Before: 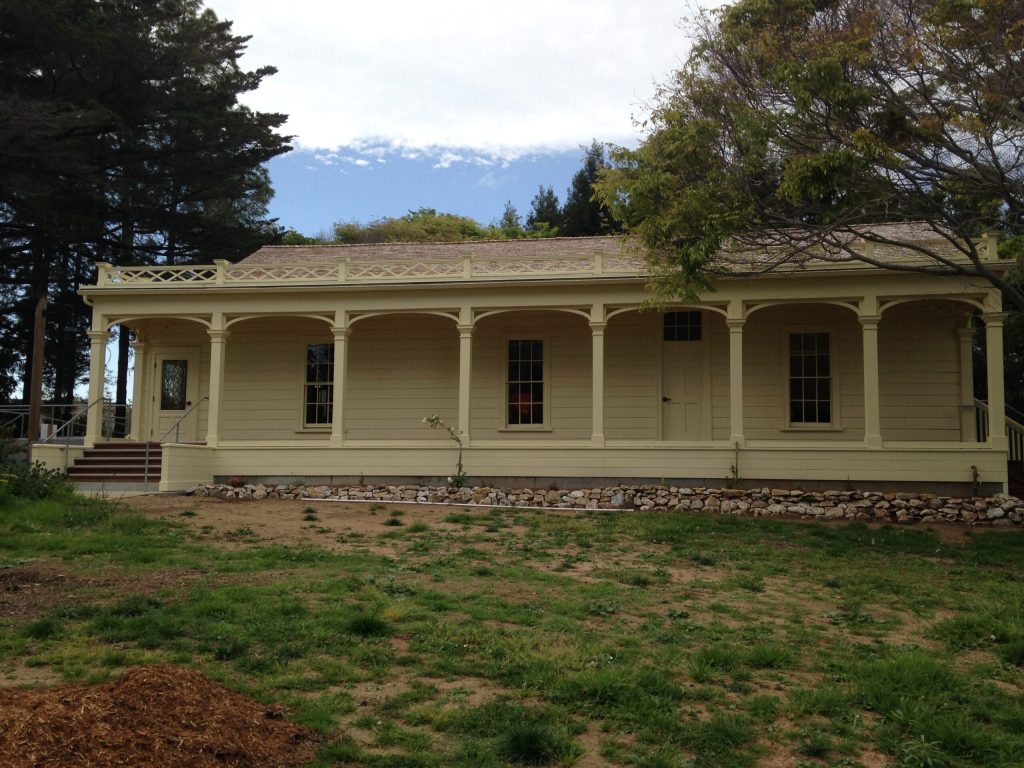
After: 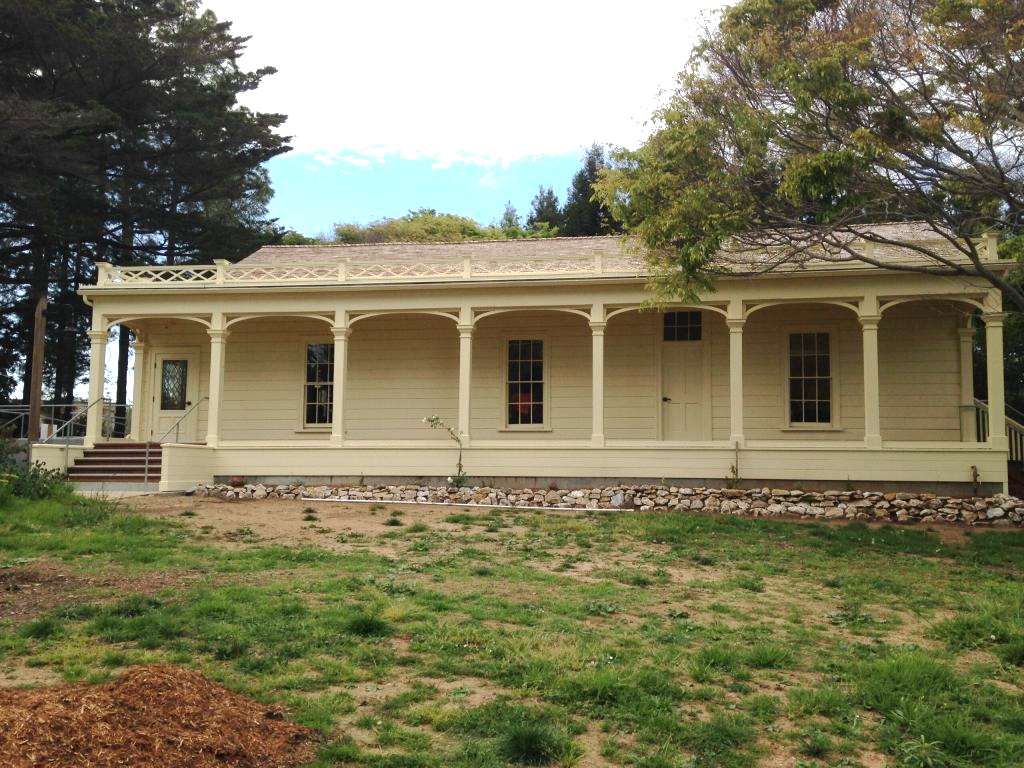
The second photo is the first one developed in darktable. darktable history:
exposure: black level correction 0, exposure 1.199 EV, compensate highlight preservation false
base curve: curves: ch0 [(0, 0) (0.235, 0.266) (0.503, 0.496) (0.786, 0.72) (1, 1)], preserve colors none
